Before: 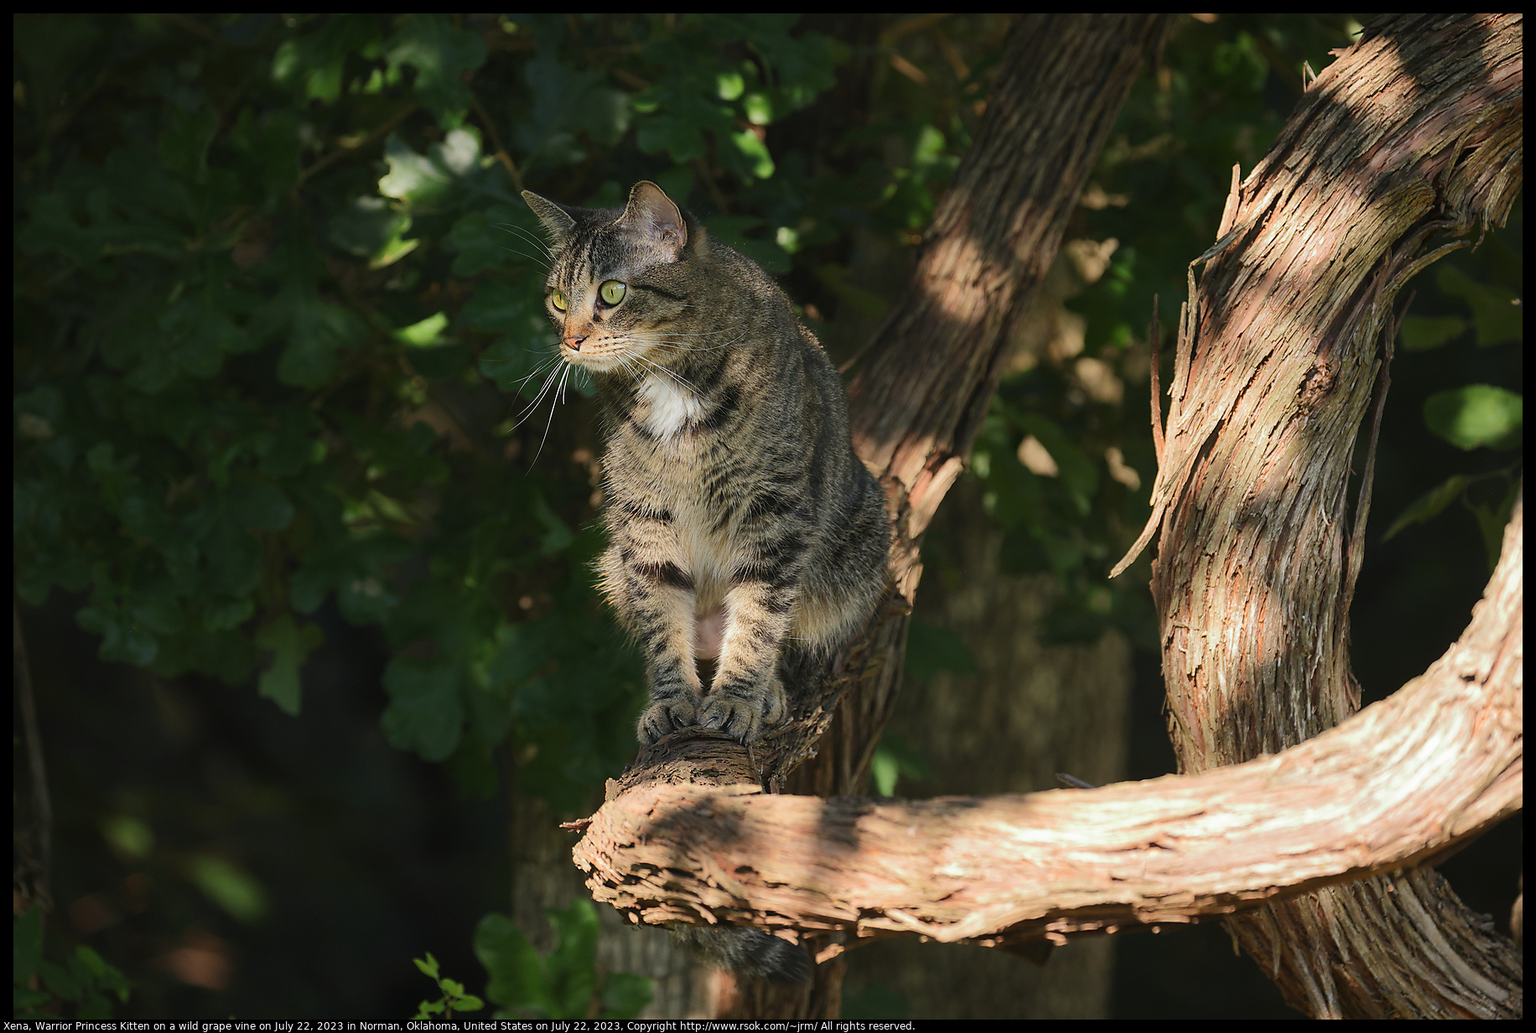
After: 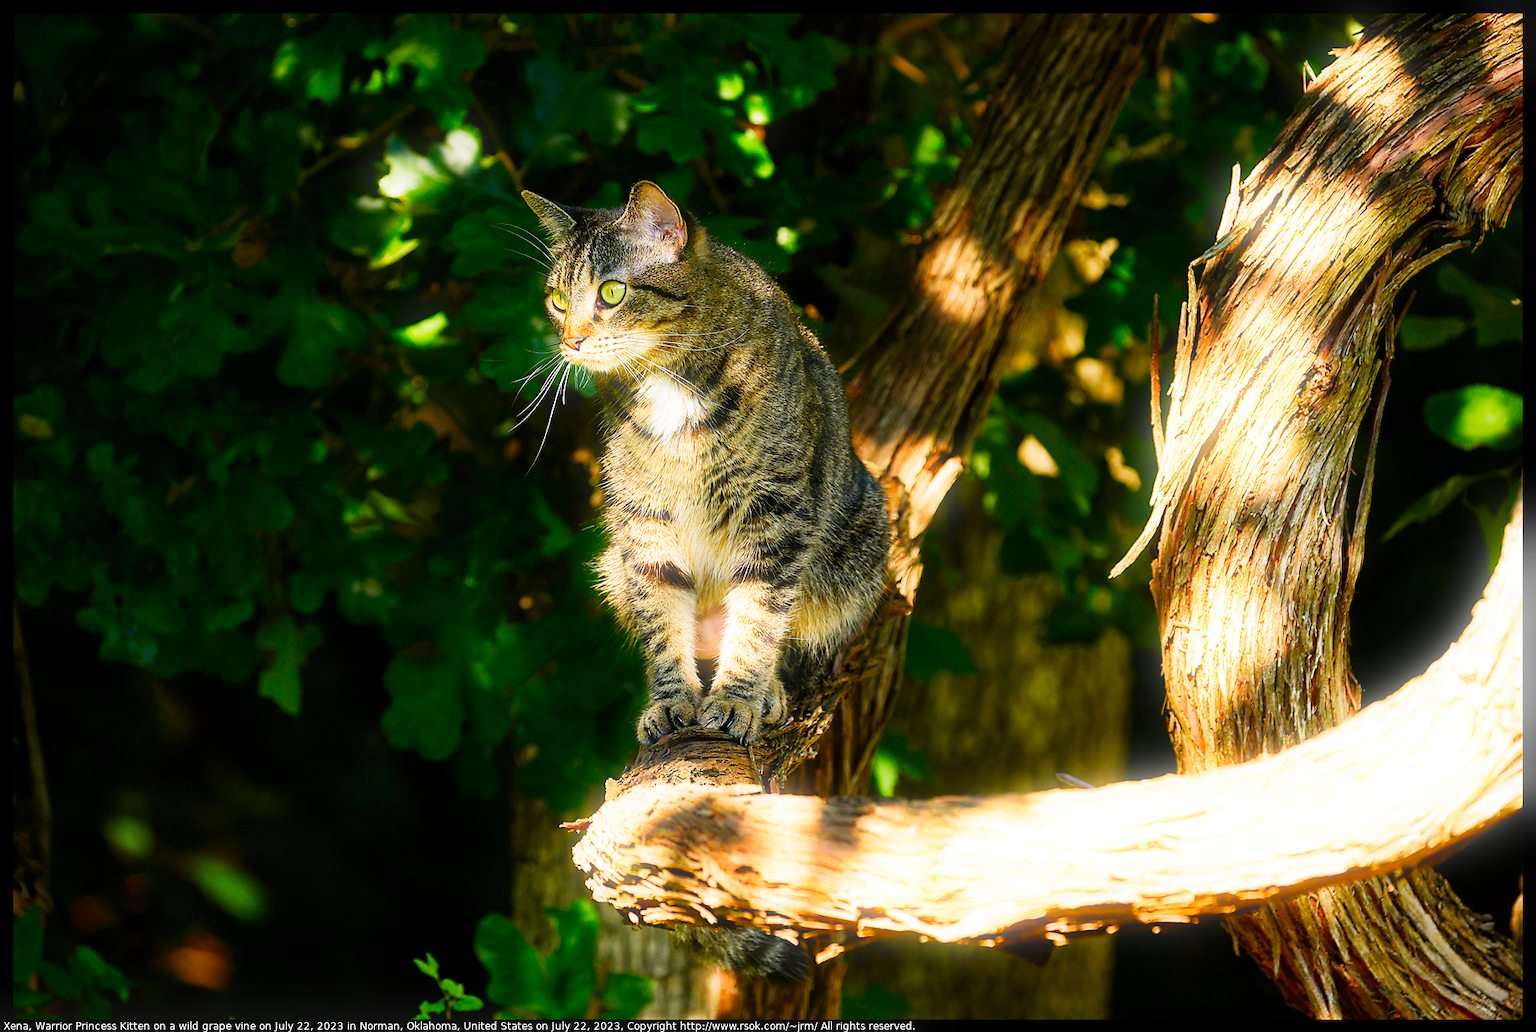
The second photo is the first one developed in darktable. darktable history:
filmic rgb: middle gray luminance 10%, black relative exposure -8.61 EV, white relative exposure 3.3 EV, threshold 6 EV, target black luminance 0%, hardness 5.2, latitude 44.69%, contrast 1.302, highlights saturation mix 5%, shadows ↔ highlights balance 24.64%, add noise in highlights 0, preserve chrominance no, color science v3 (2019), use custom middle-gray values true, iterations of high-quality reconstruction 0, contrast in highlights soft, enable highlight reconstruction true
bloom: size 5%, threshold 95%, strength 15%
color contrast: green-magenta contrast 1.55, blue-yellow contrast 1.83
